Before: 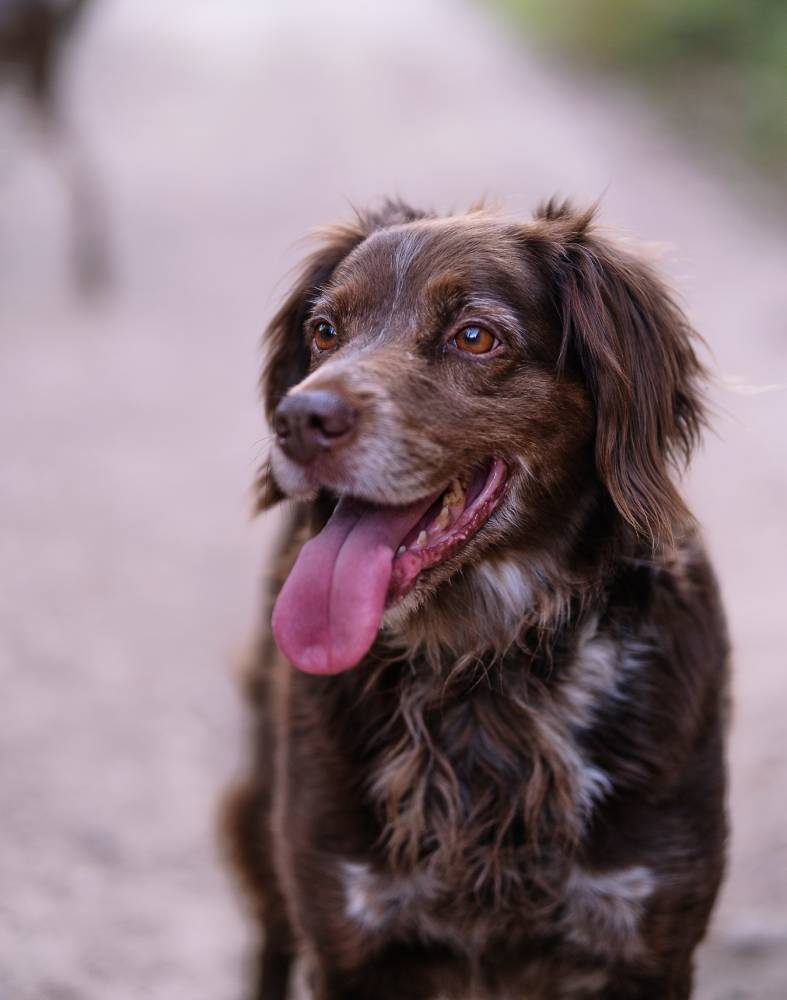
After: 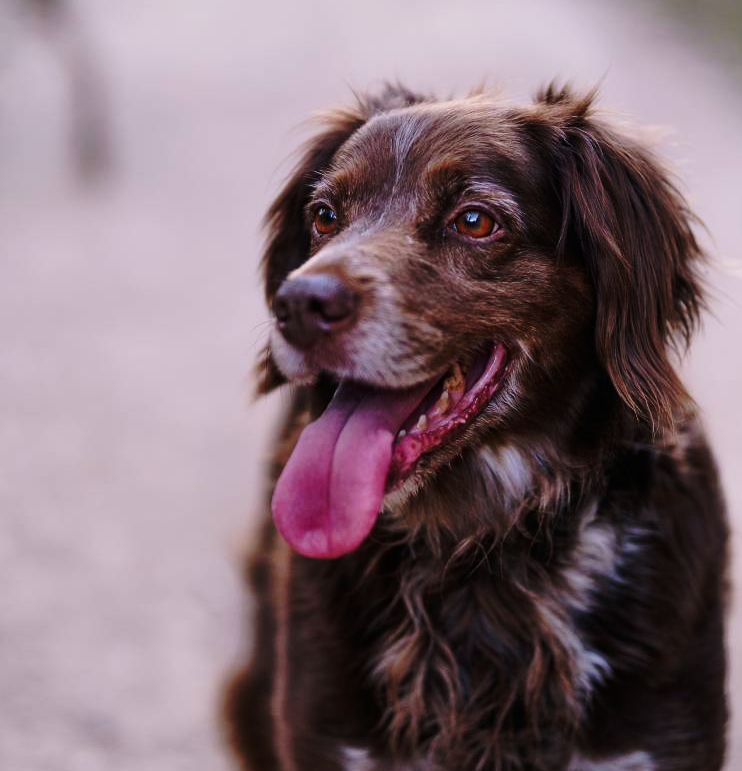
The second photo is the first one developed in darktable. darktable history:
crop and rotate: angle 0.03°, top 11.643%, right 5.651%, bottom 11.189%
base curve: curves: ch0 [(0, 0) (0.073, 0.04) (0.157, 0.139) (0.492, 0.492) (0.758, 0.758) (1, 1)], preserve colors none
